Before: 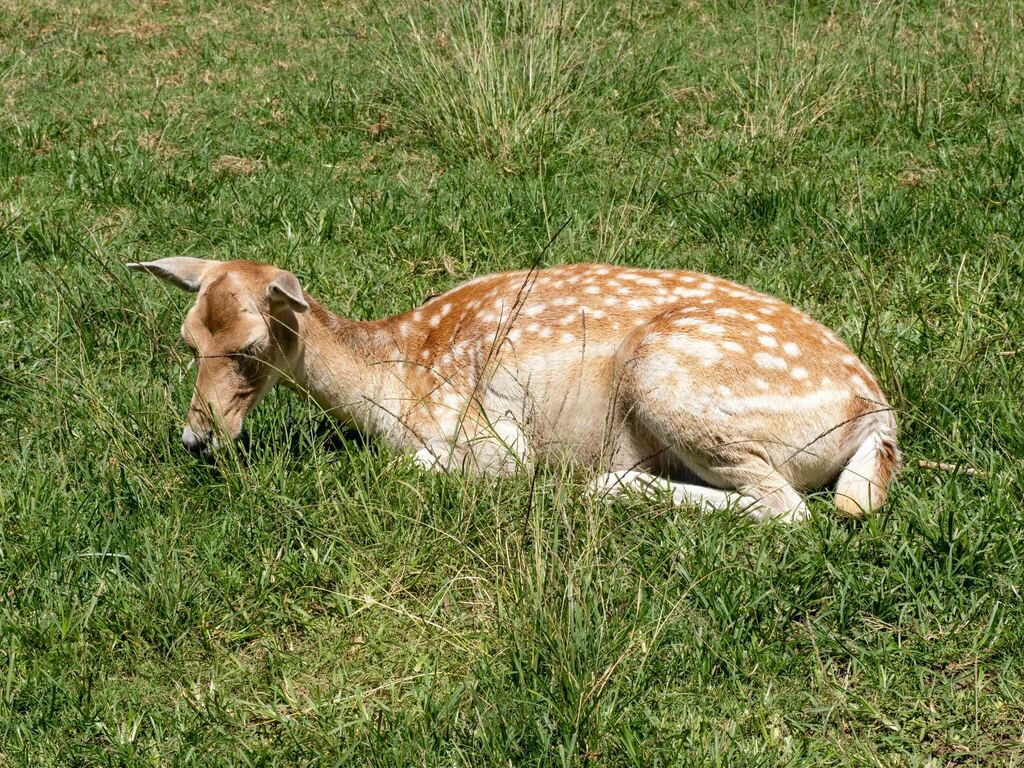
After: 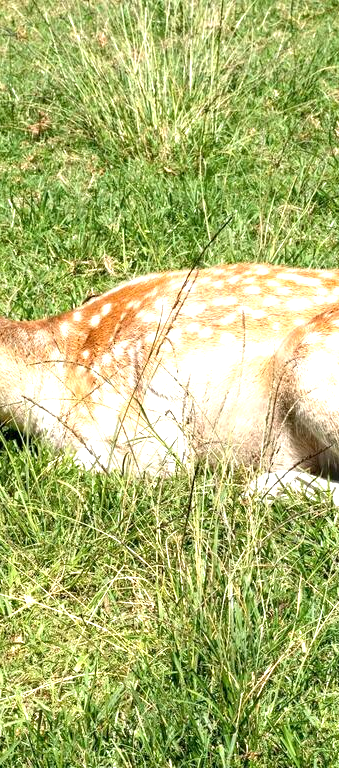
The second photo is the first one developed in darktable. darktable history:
crop: left 33.207%, right 33.637%
exposure: black level correction 0.001, exposure 1.129 EV, compensate highlight preservation false
